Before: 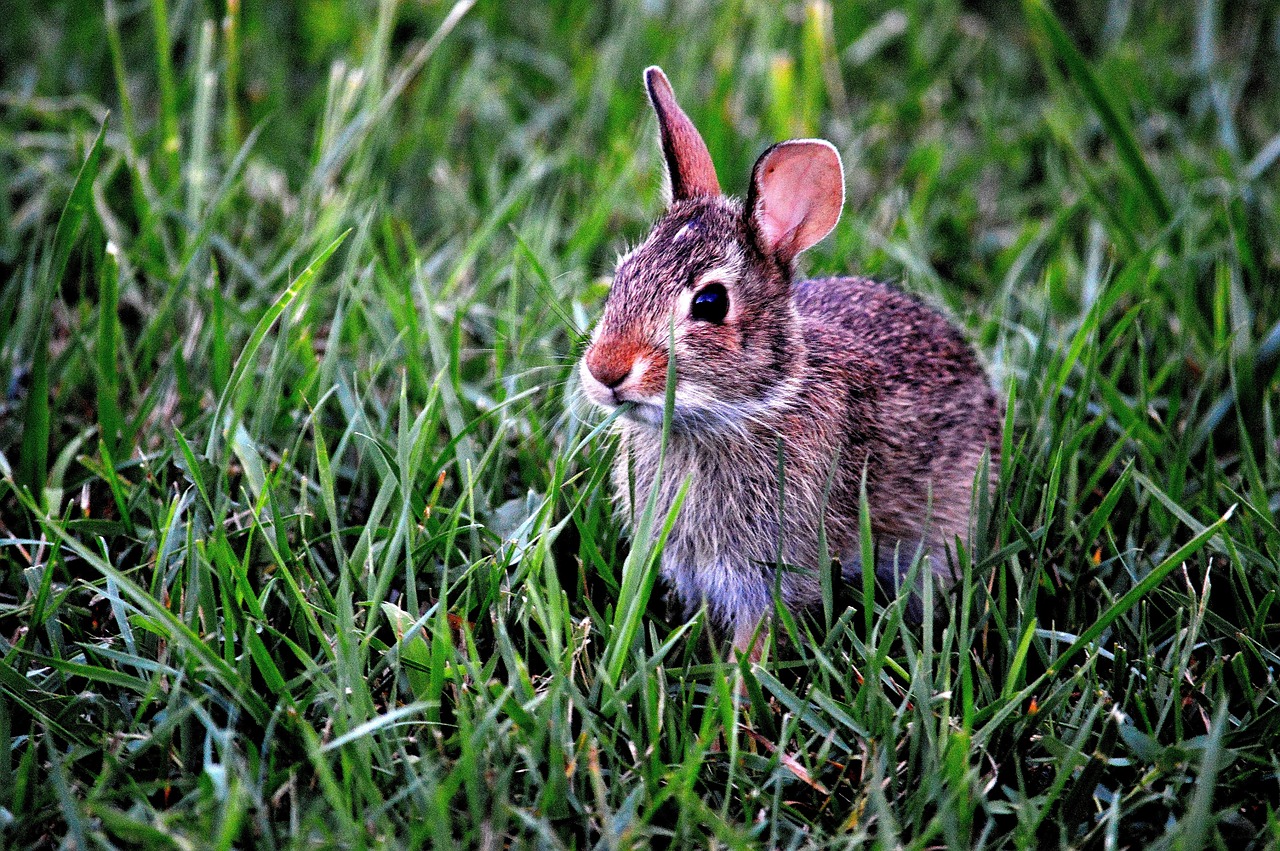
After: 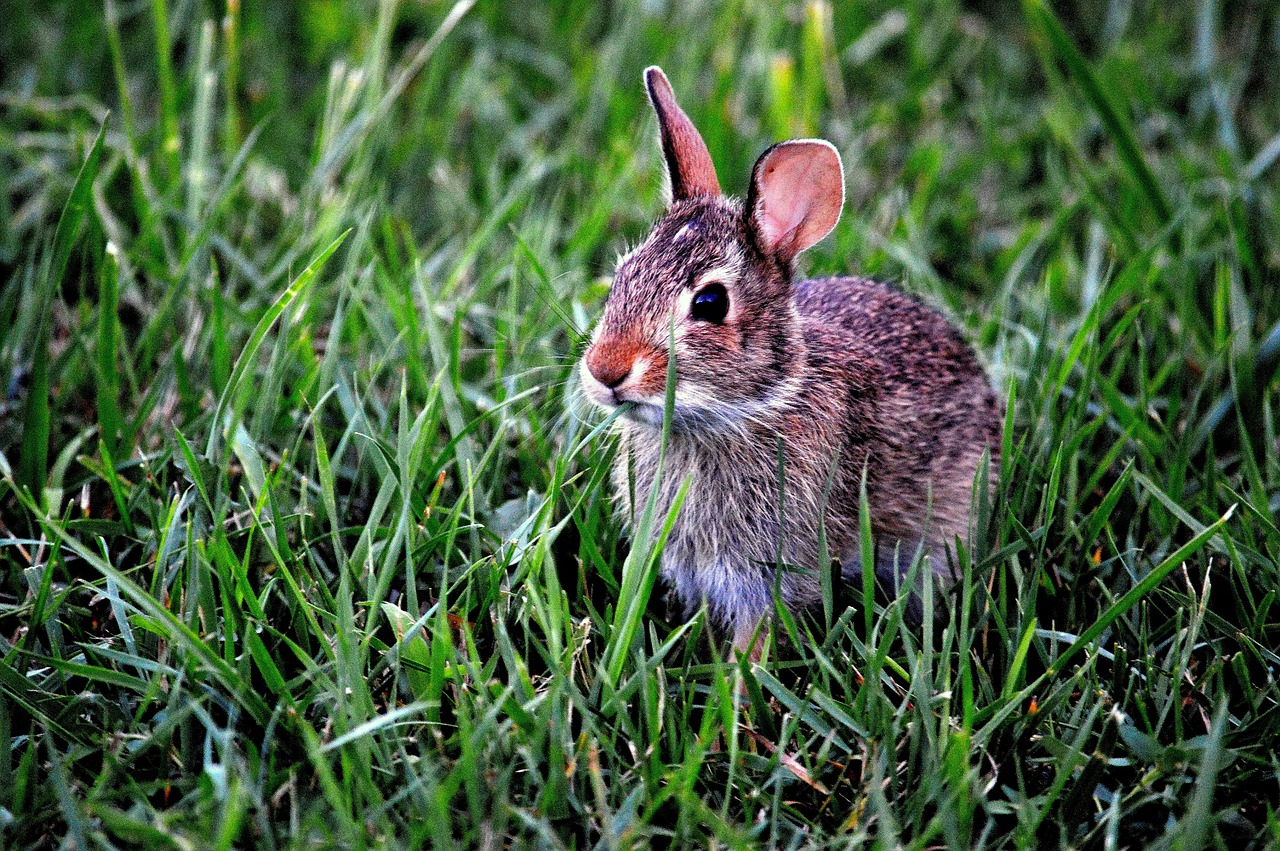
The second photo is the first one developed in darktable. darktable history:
color correction: highlights a* -4.55, highlights b* 5.04, saturation 0.974
